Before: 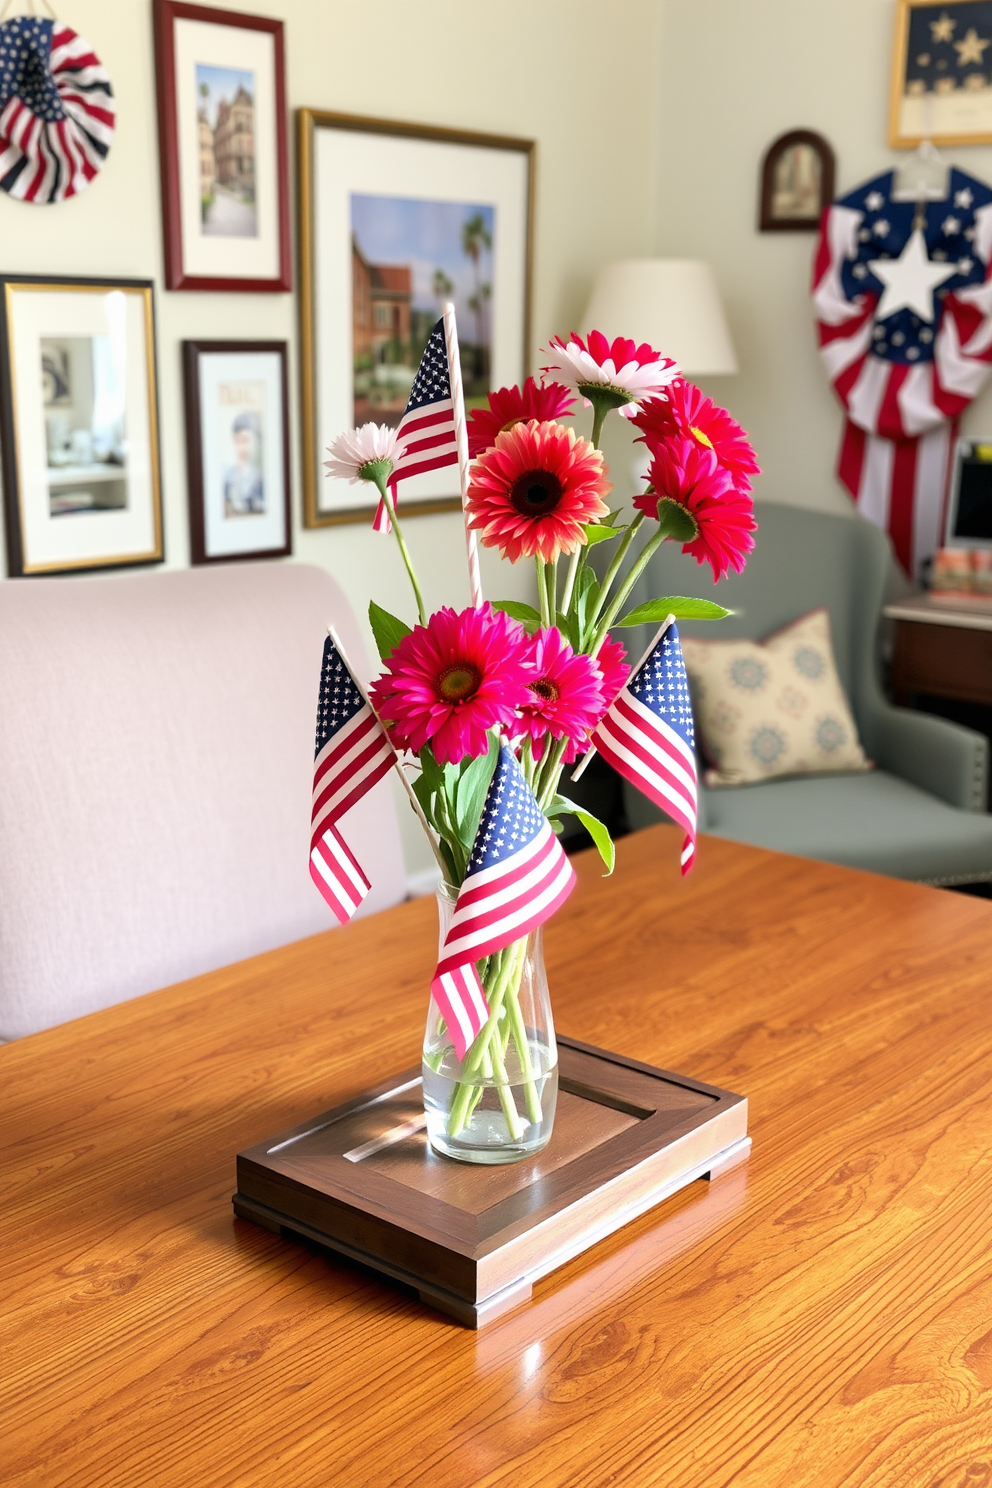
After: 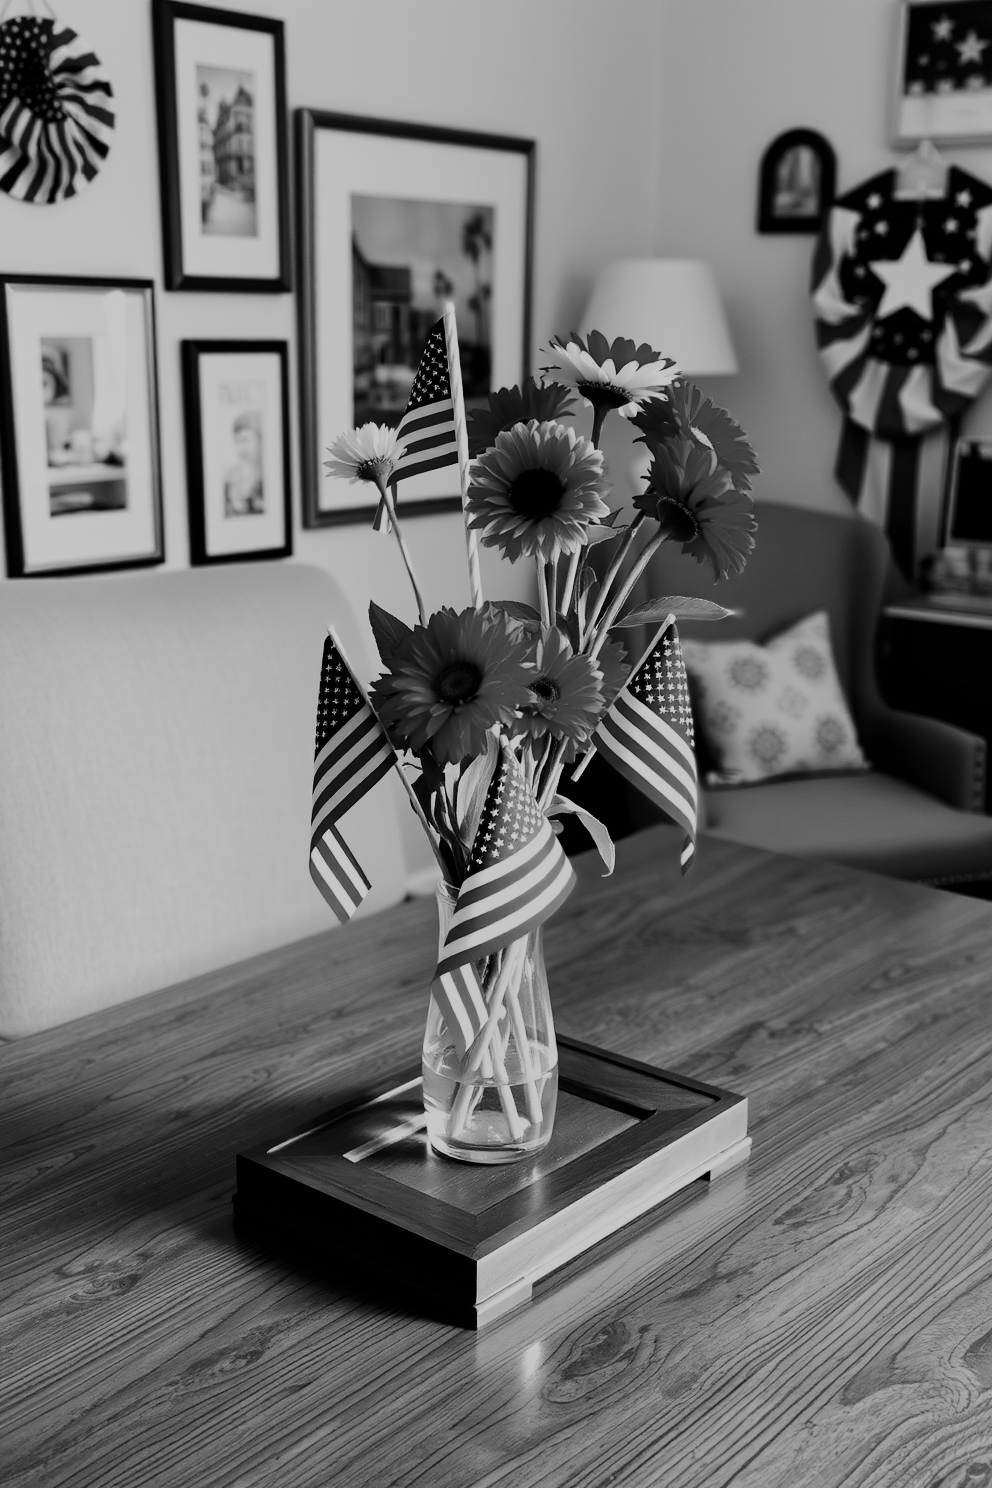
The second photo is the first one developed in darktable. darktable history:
contrast brightness saturation: contrast -0.03, brightness -0.59, saturation -1
levels: levels [0, 0.478, 1]
sigmoid: contrast 1.8, skew -0.2, preserve hue 0%, red attenuation 0.1, red rotation 0.035, green attenuation 0.1, green rotation -0.017, blue attenuation 0.15, blue rotation -0.052, base primaries Rec2020
